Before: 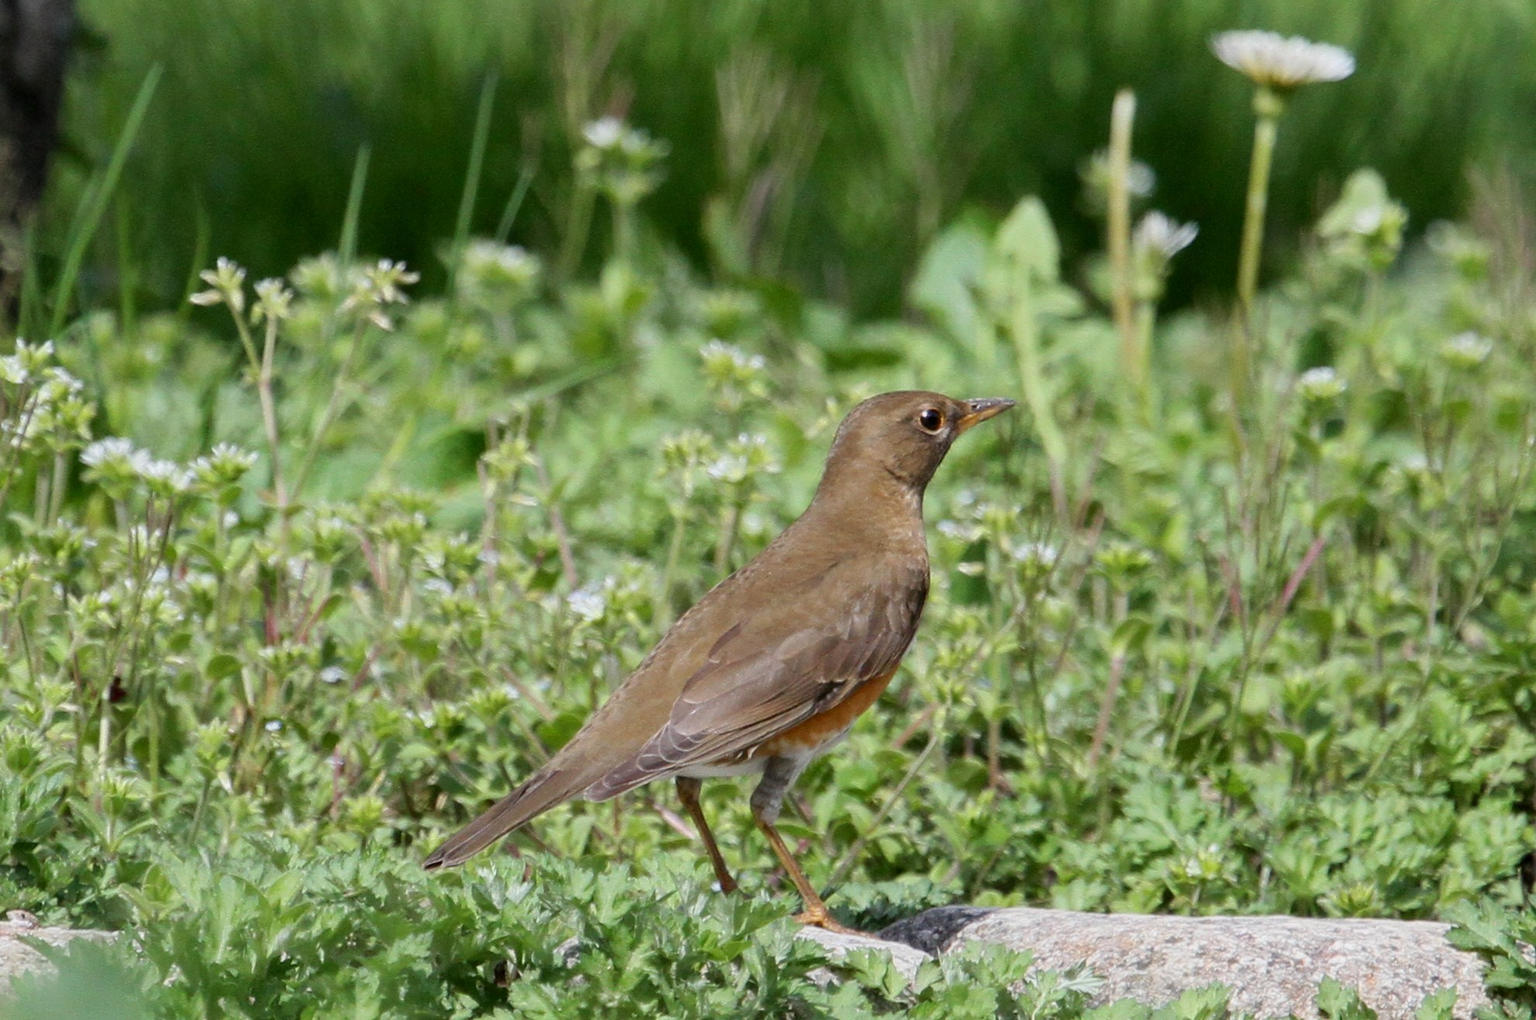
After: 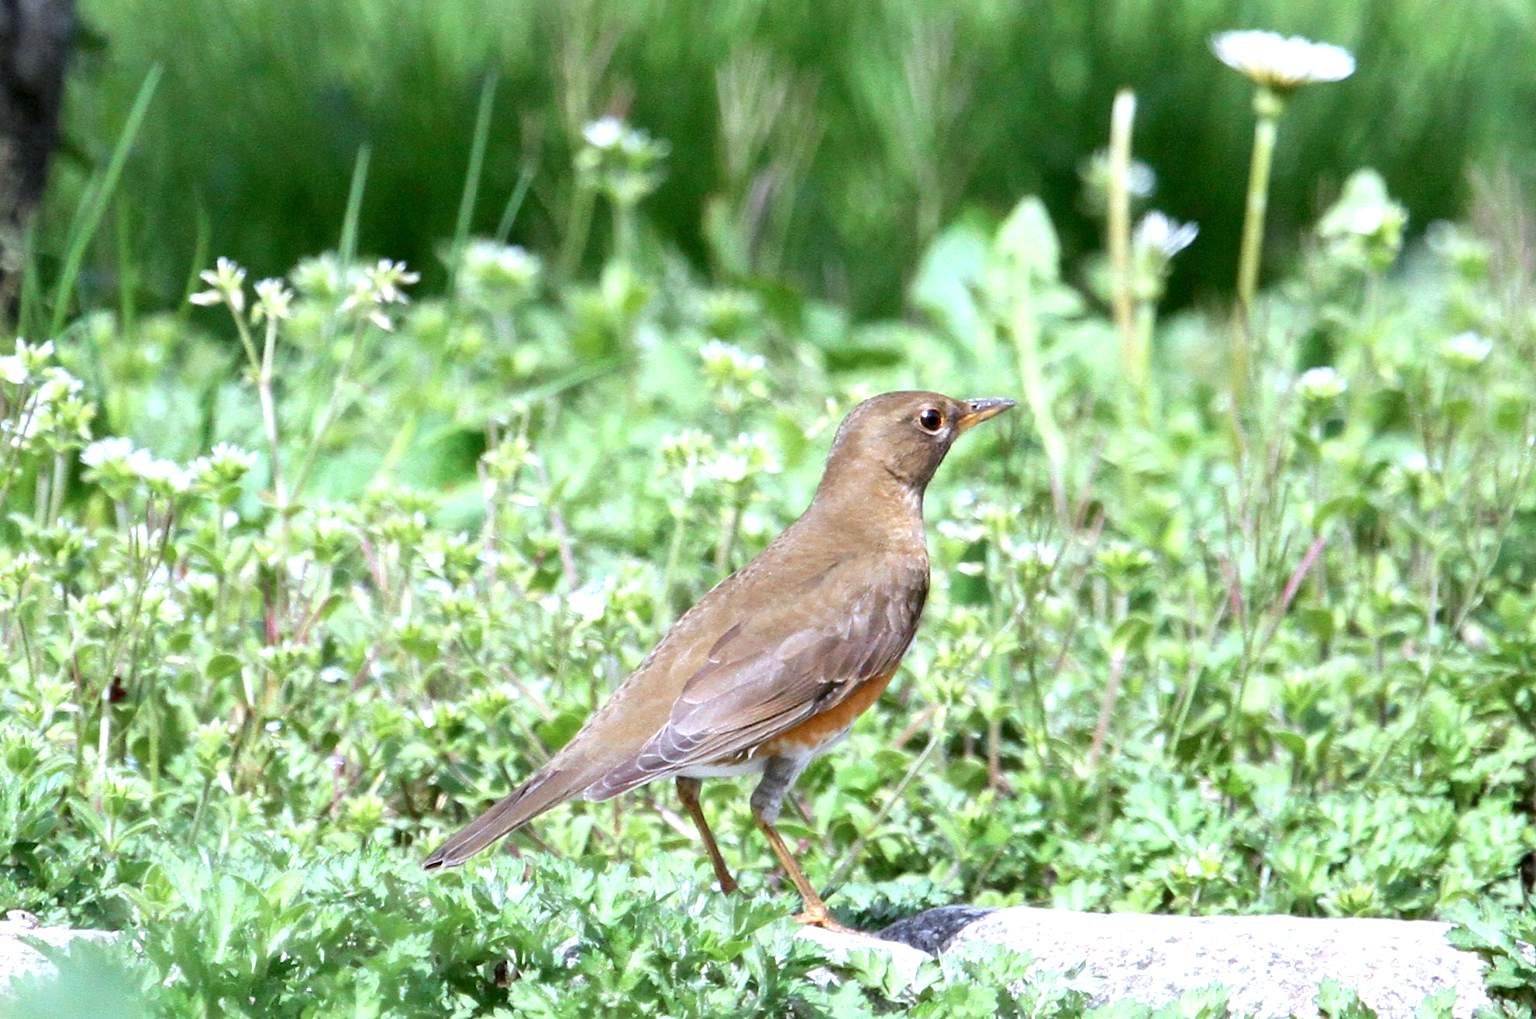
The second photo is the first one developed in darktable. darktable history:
color calibration: gray › normalize channels true, illuminant custom, x 0.371, y 0.382, temperature 4282.33 K, gamut compression 0.01
exposure: black level correction 0.001, exposure 1.048 EV, compensate highlight preservation false
